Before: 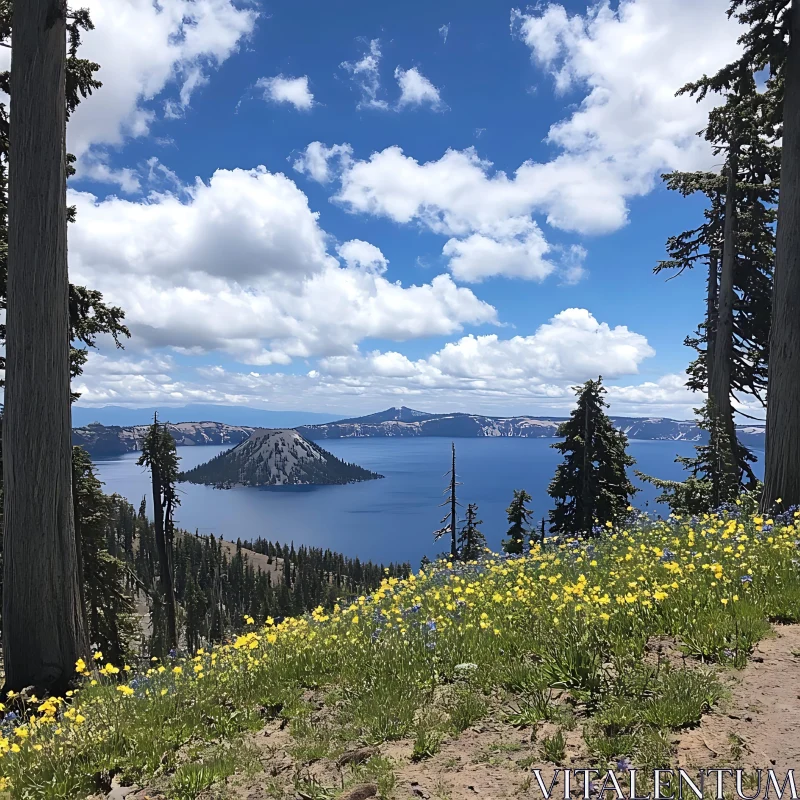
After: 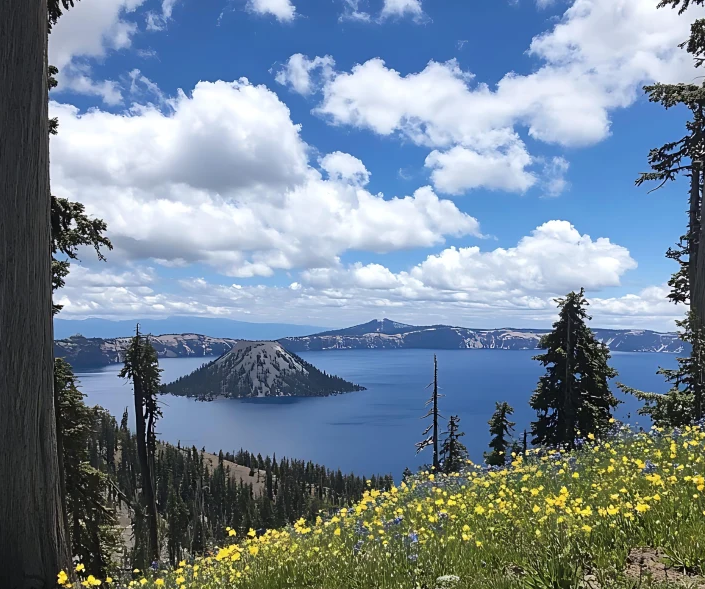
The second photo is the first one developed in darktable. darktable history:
crop and rotate: left 2.329%, top 11.023%, right 9.449%, bottom 15.342%
